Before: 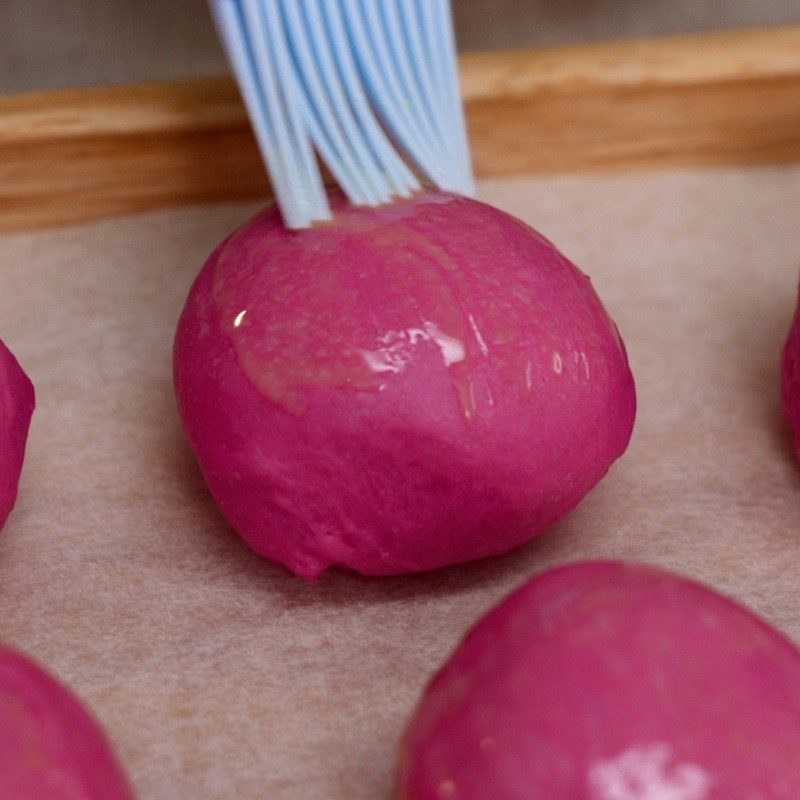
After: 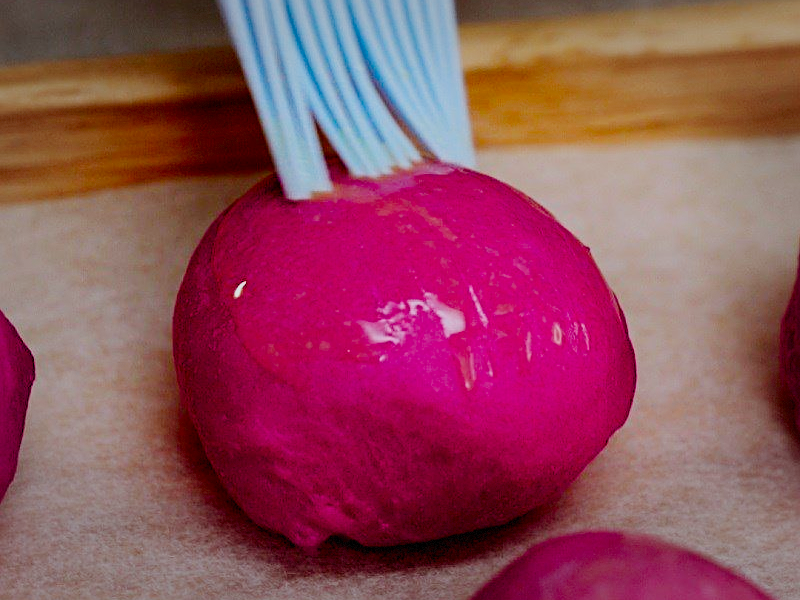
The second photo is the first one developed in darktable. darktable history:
contrast brightness saturation: contrast 0.16, saturation 0.318
crop: top 3.728%, bottom 21.2%
color calibration: illuminant as shot in camera, x 0.359, y 0.361, temperature 4582.25 K, gamut compression 0.976
color balance rgb: perceptual saturation grading › global saturation 19.338%, global vibrance 25.012%
filmic rgb: black relative exposure -7.12 EV, white relative exposure 5.34 EV, hardness 3.03, preserve chrominance no, color science v4 (2020)
vignetting: fall-off start 71.09%, brightness -0.193, saturation -0.31, width/height ratio 1.333, dithering 8-bit output
sharpen: on, module defaults
